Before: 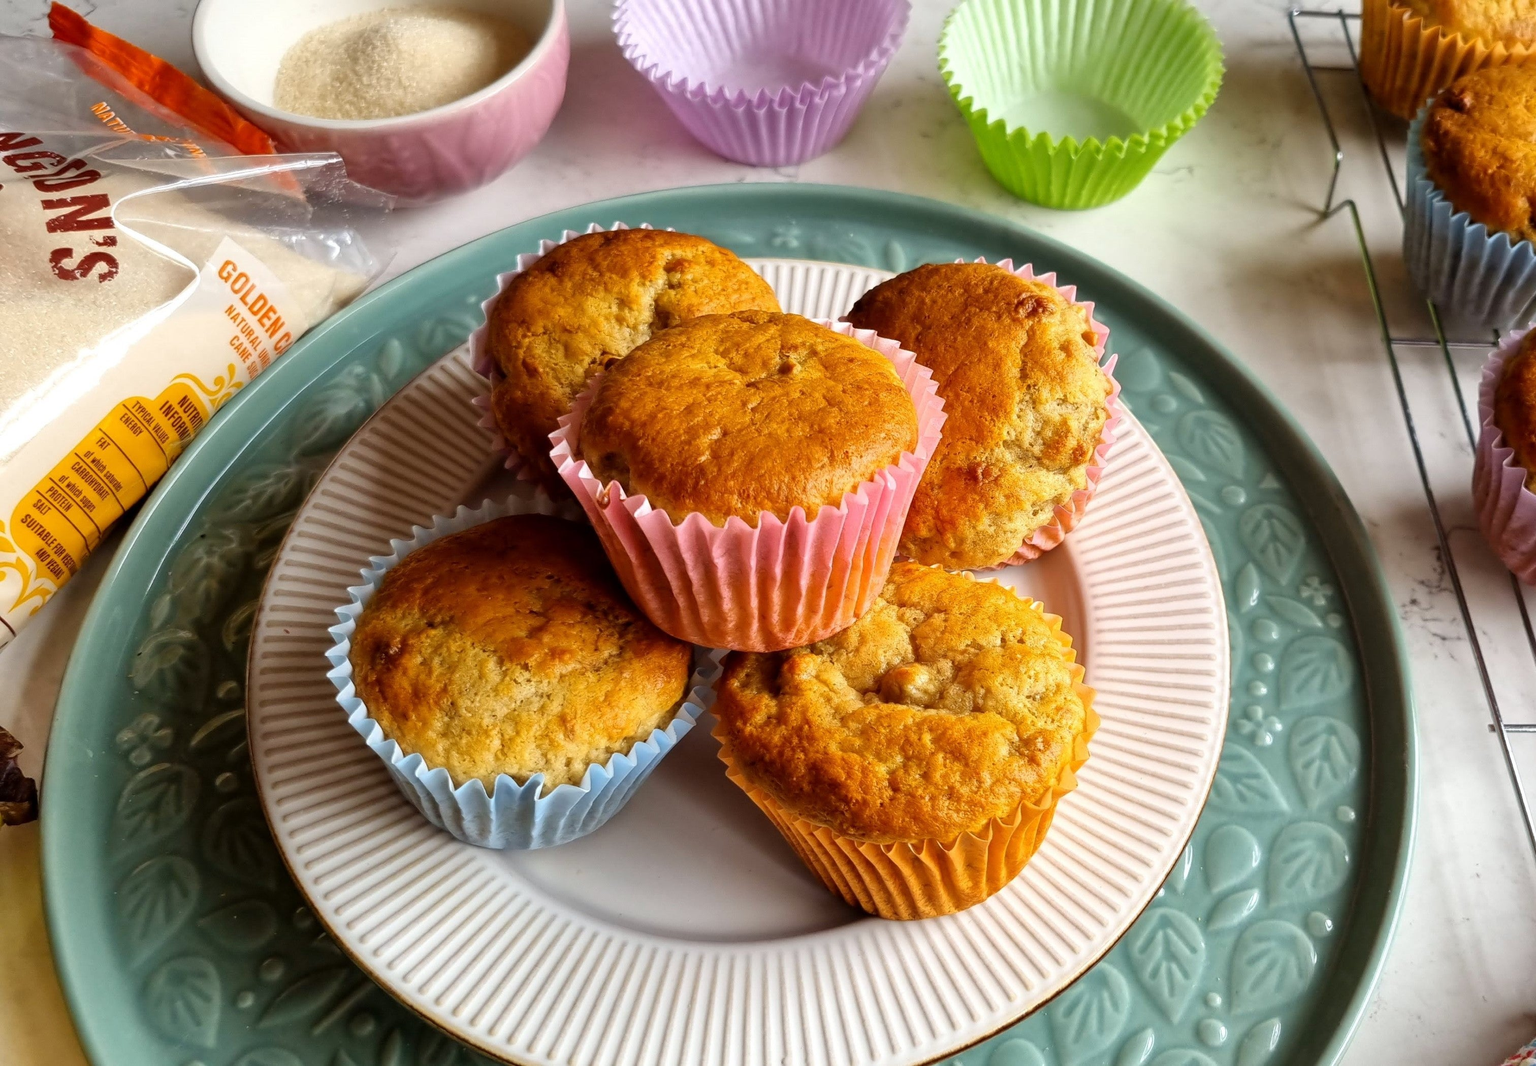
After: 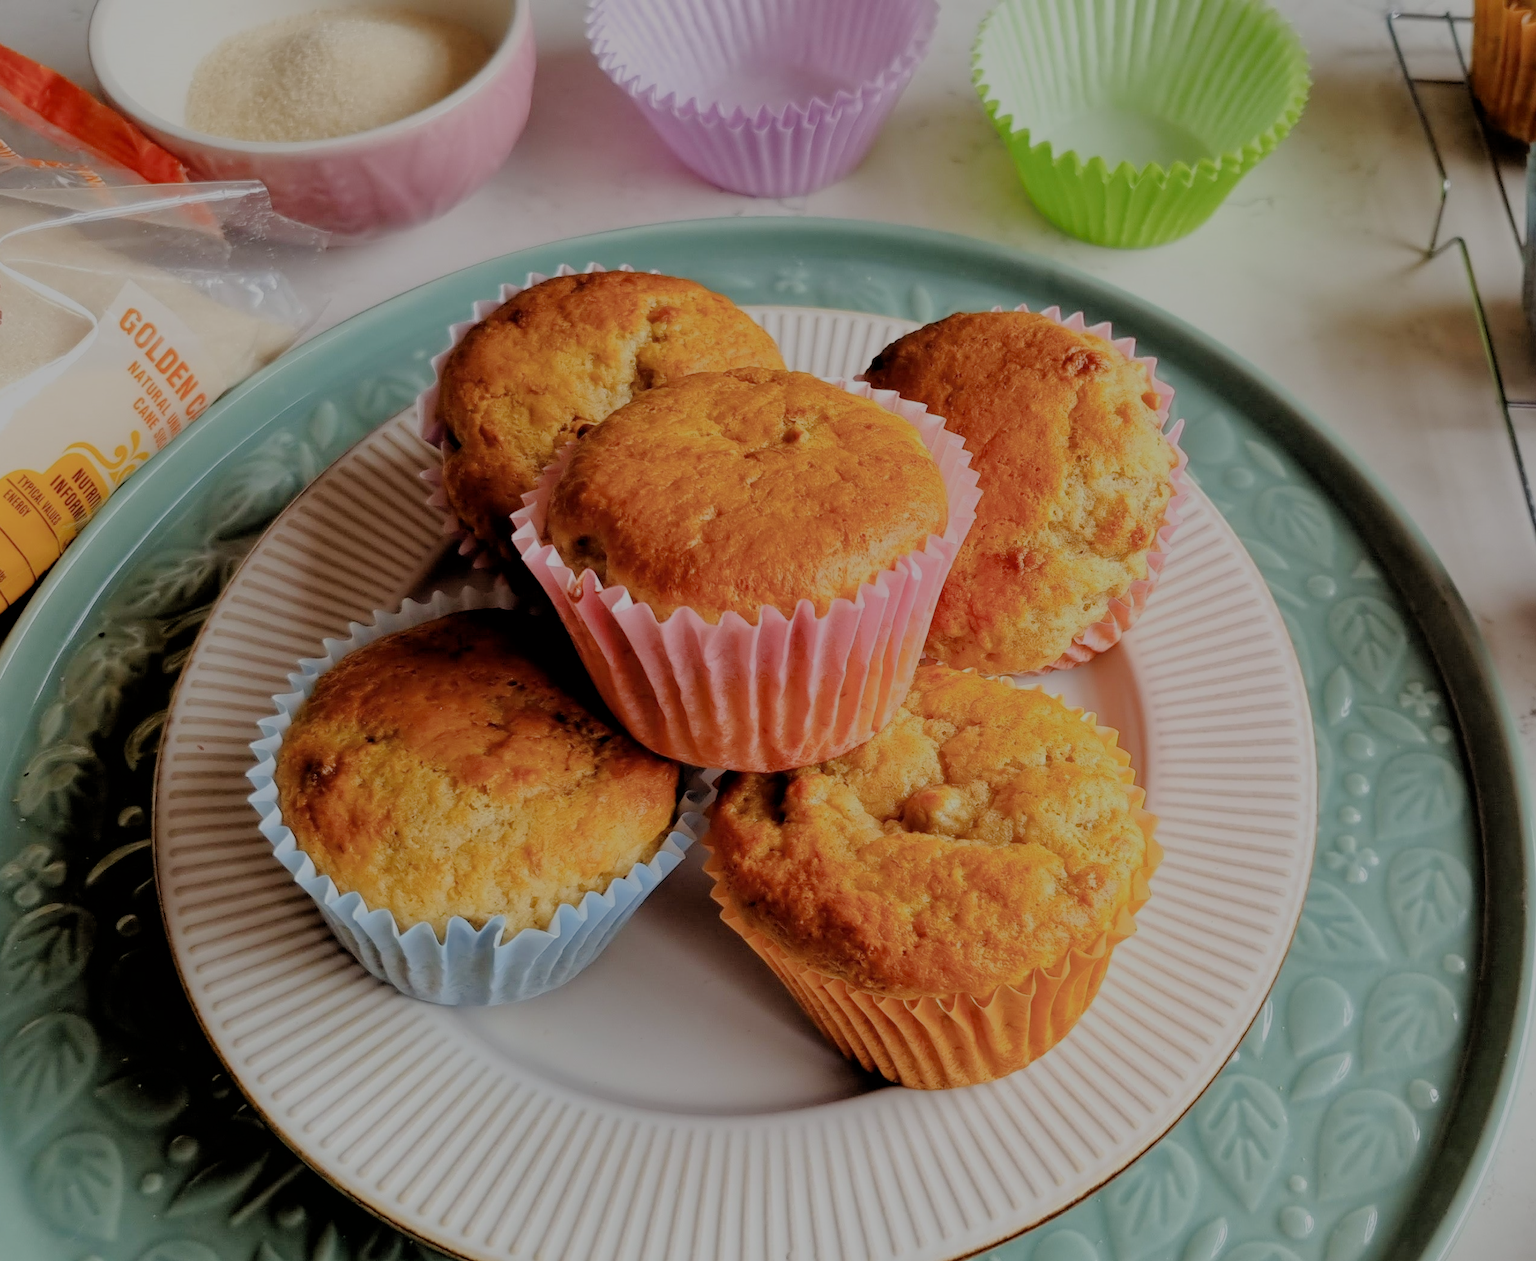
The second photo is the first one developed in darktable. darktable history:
crop: left 7.646%, right 7.849%
filmic rgb: black relative exposure -4.49 EV, white relative exposure 6.64 EV, hardness 1.85, contrast 0.508
